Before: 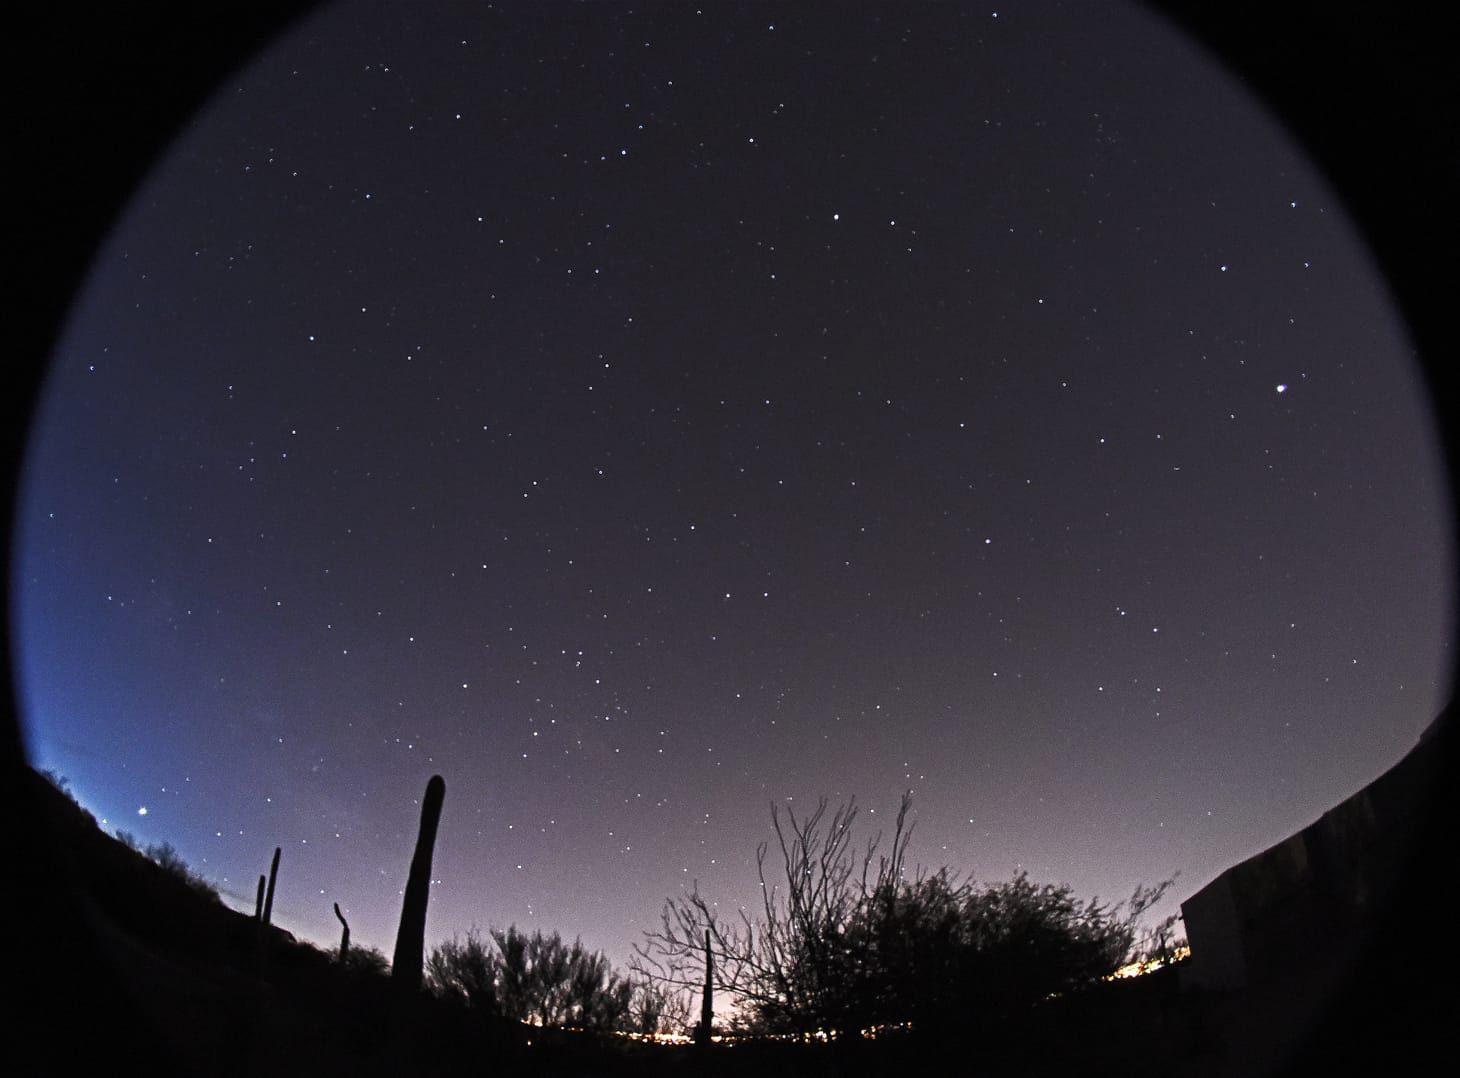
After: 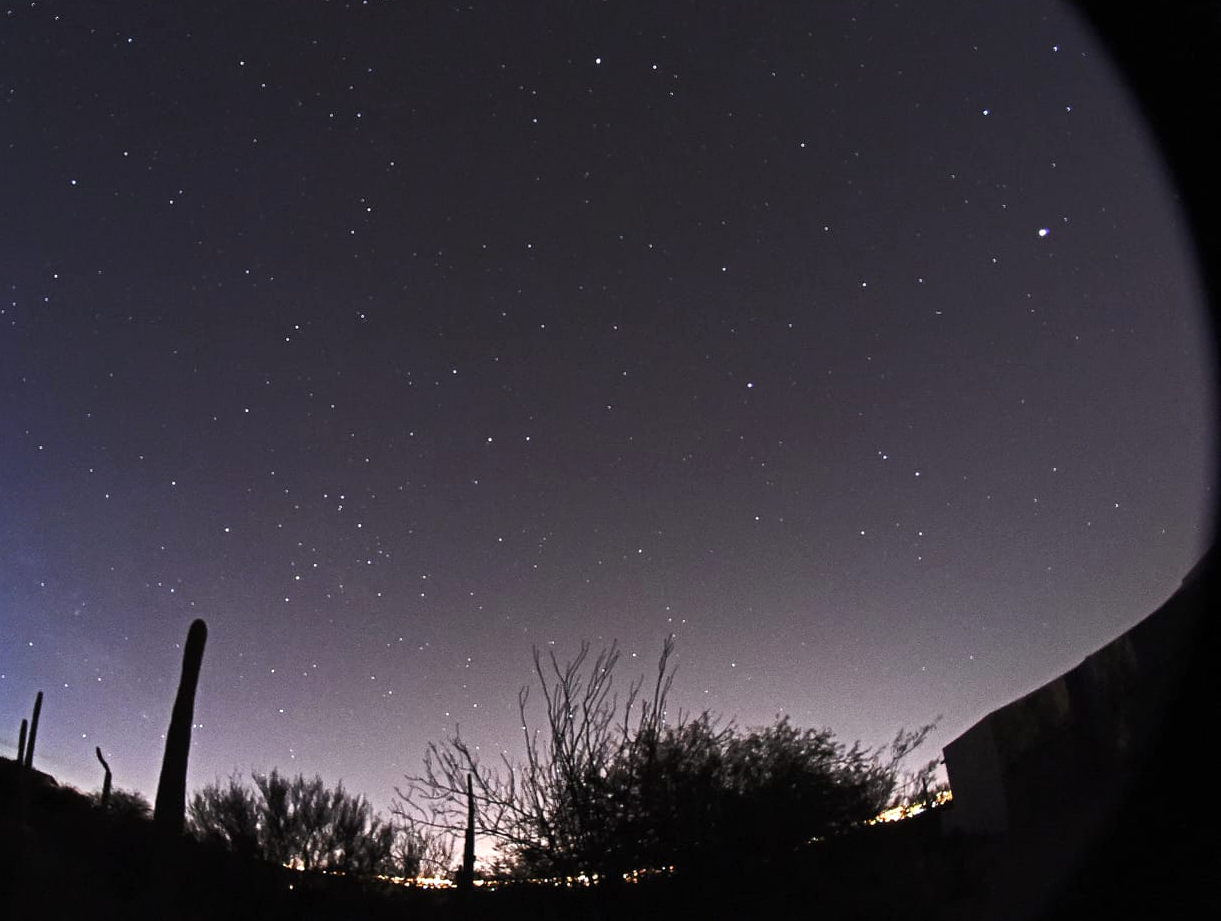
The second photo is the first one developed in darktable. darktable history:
tone equalizer: edges refinement/feathering 500, mask exposure compensation -1.57 EV, preserve details no
crop: left 16.327%, top 14.546%
exposure: exposure 0.207 EV, compensate highlight preservation false
